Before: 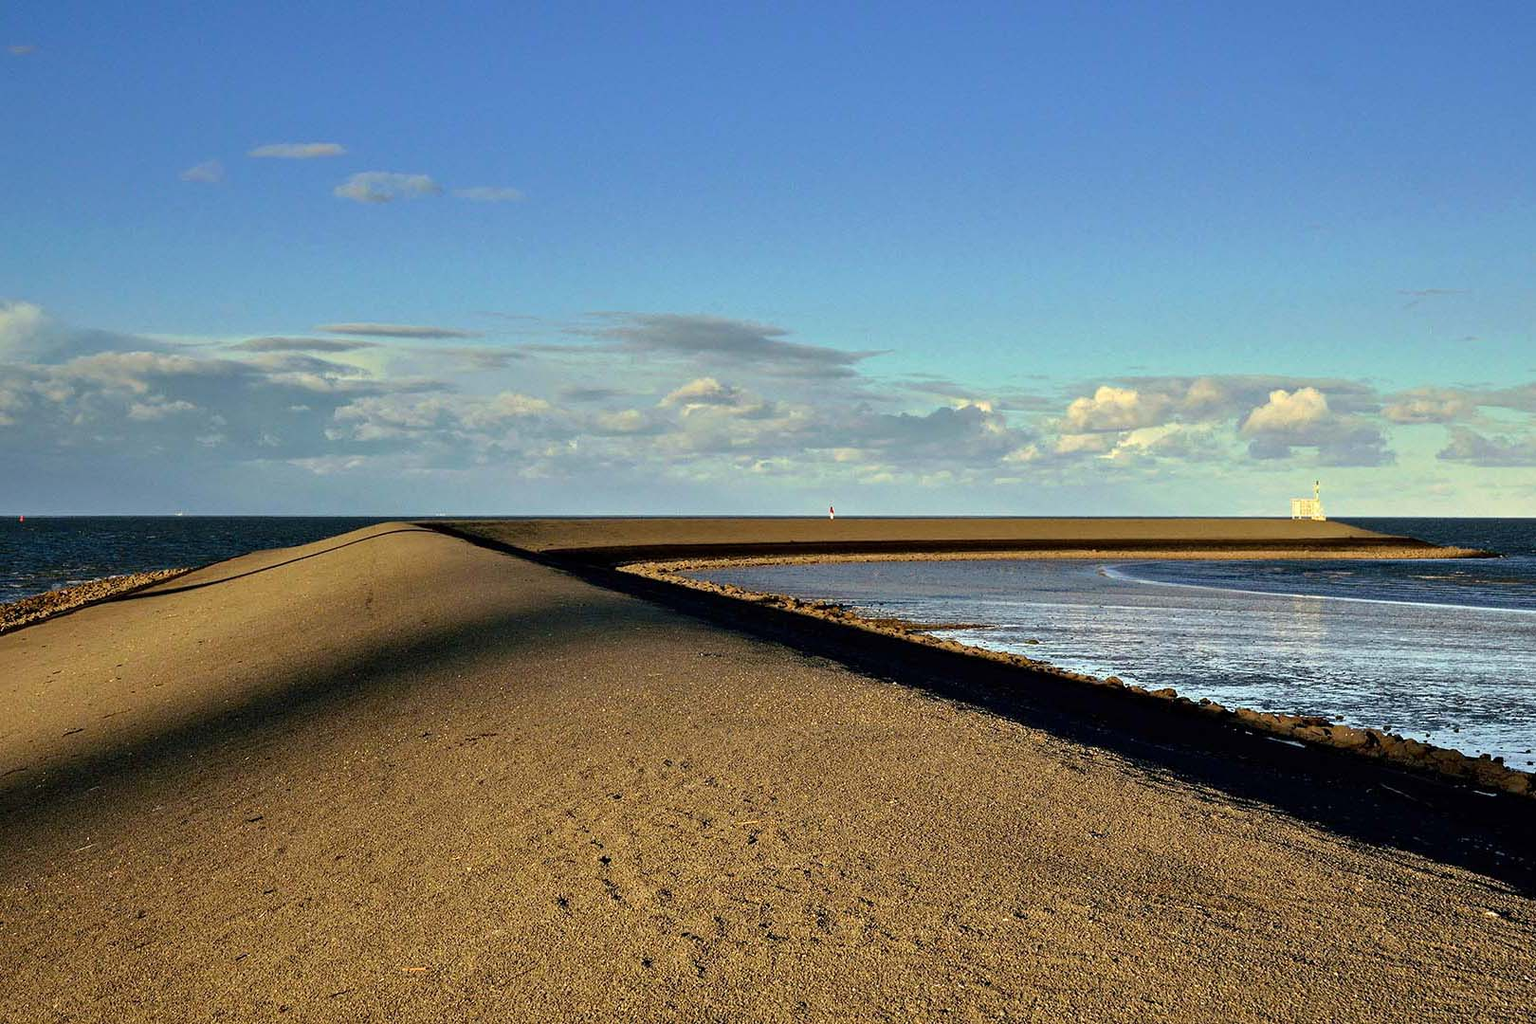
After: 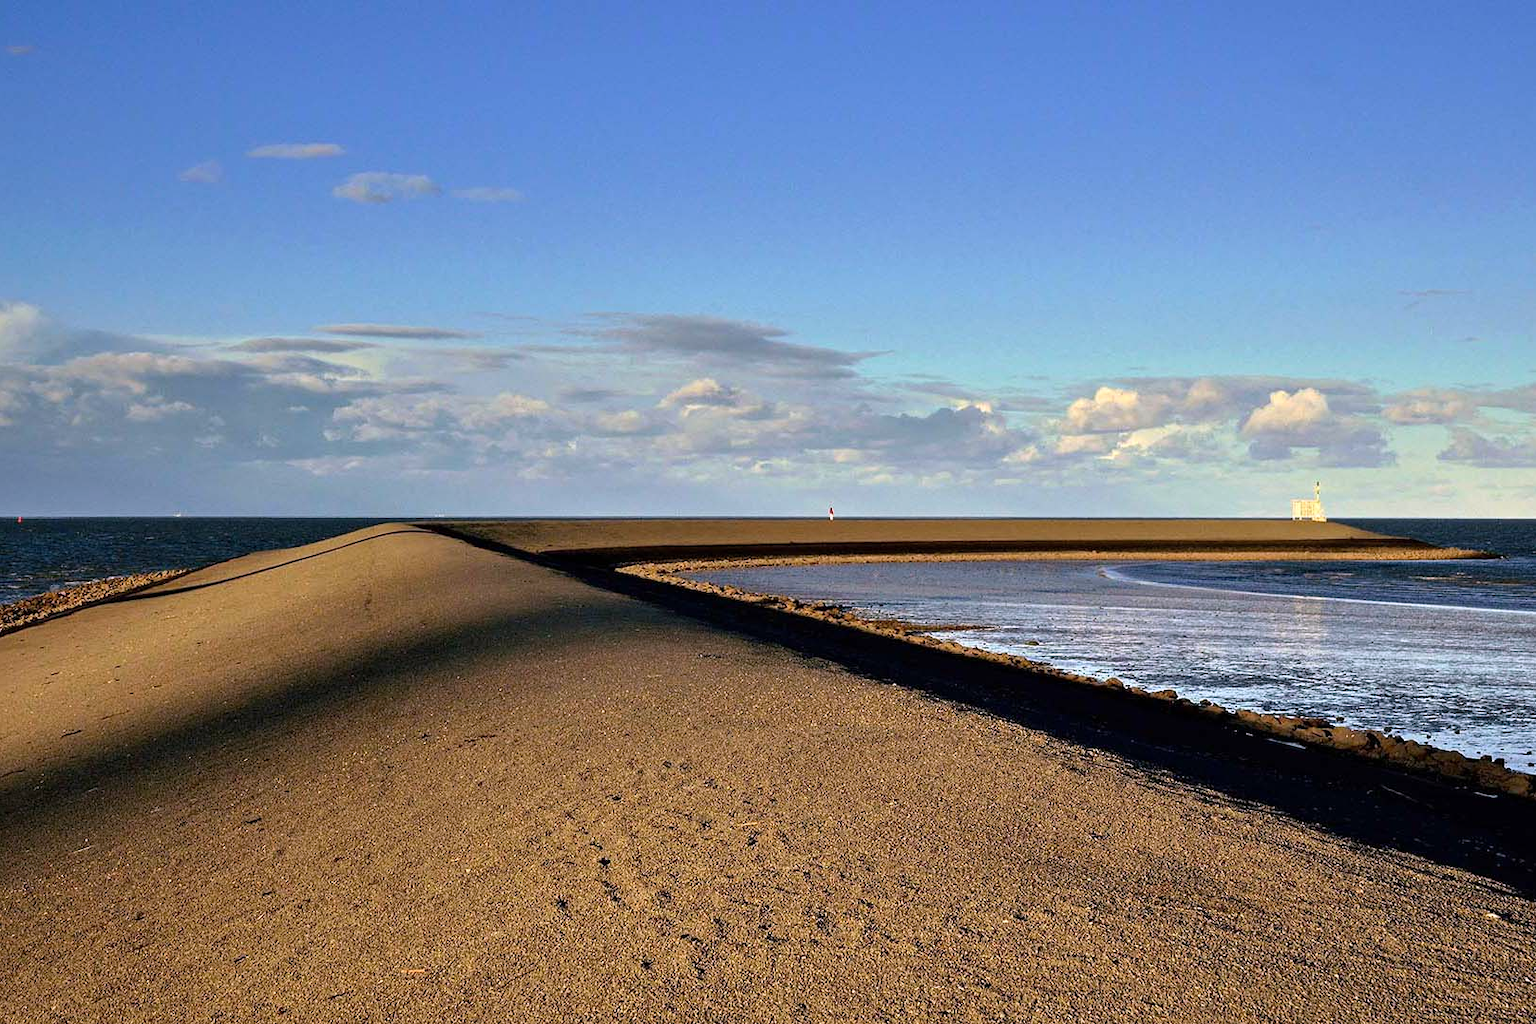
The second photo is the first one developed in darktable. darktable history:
white balance: red 1.05, blue 1.072
crop and rotate: left 0.126%
